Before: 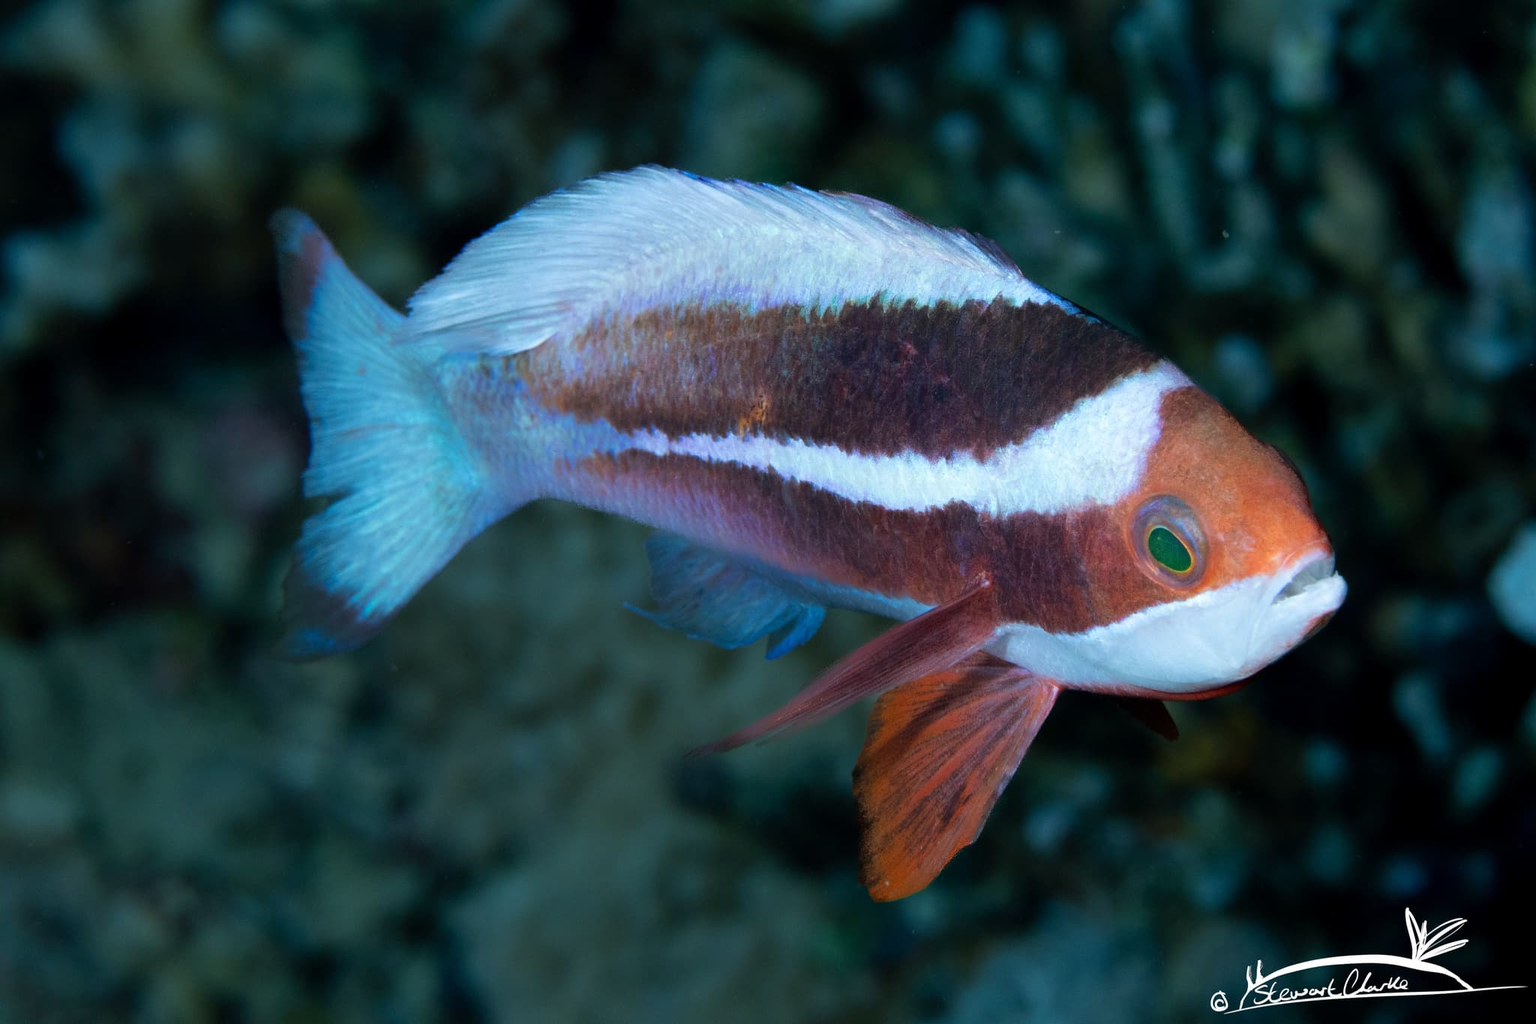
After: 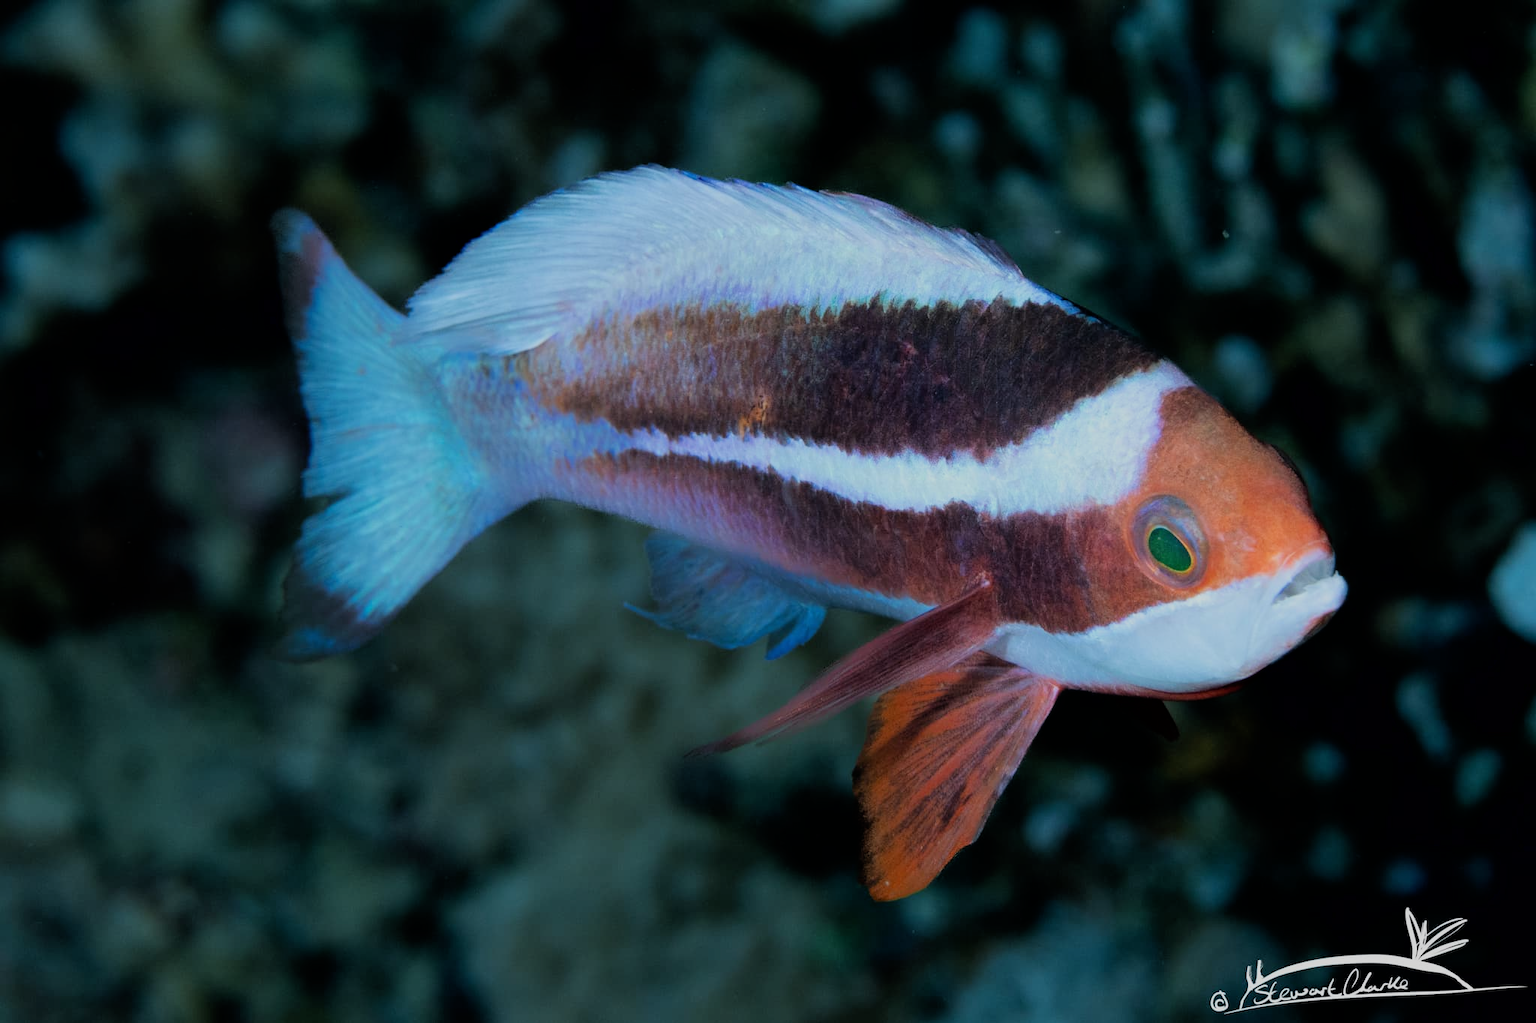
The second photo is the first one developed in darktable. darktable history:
filmic rgb: black relative exposure -7.65 EV, white relative exposure 4.56 EV, threshold 2.99 EV, hardness 3.61, contrast 0.991, color science v6 (2022), enable highlight reconstruction true
